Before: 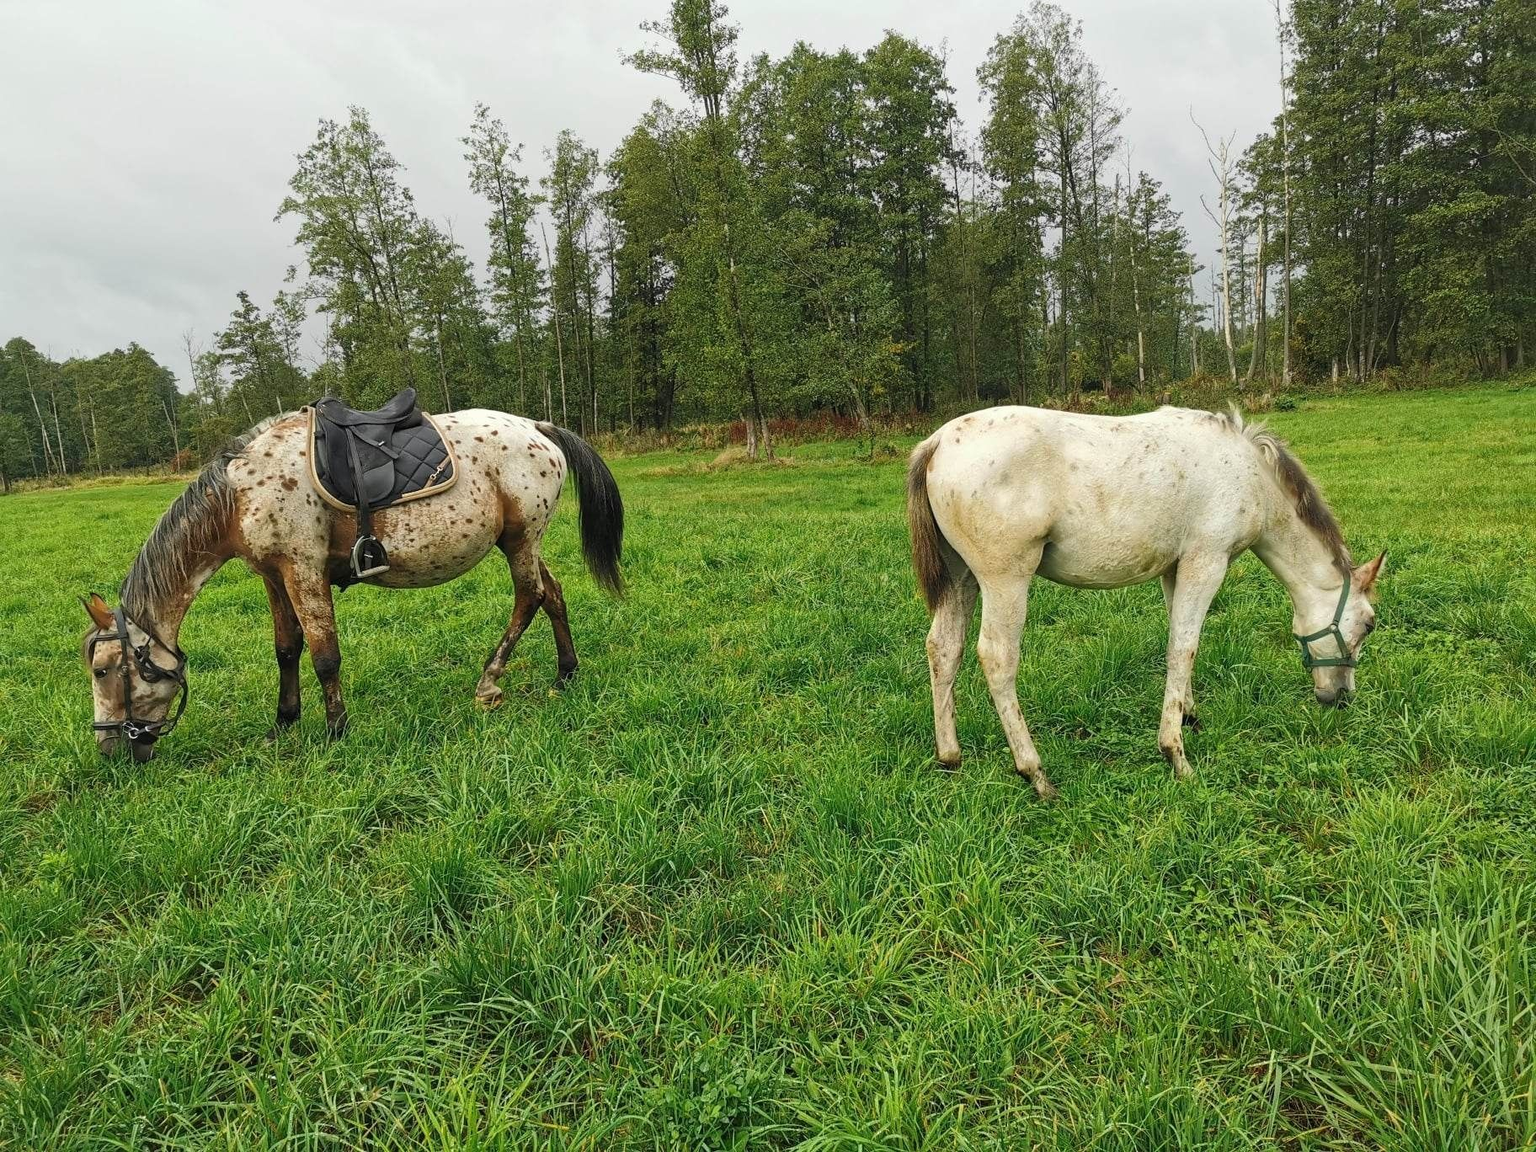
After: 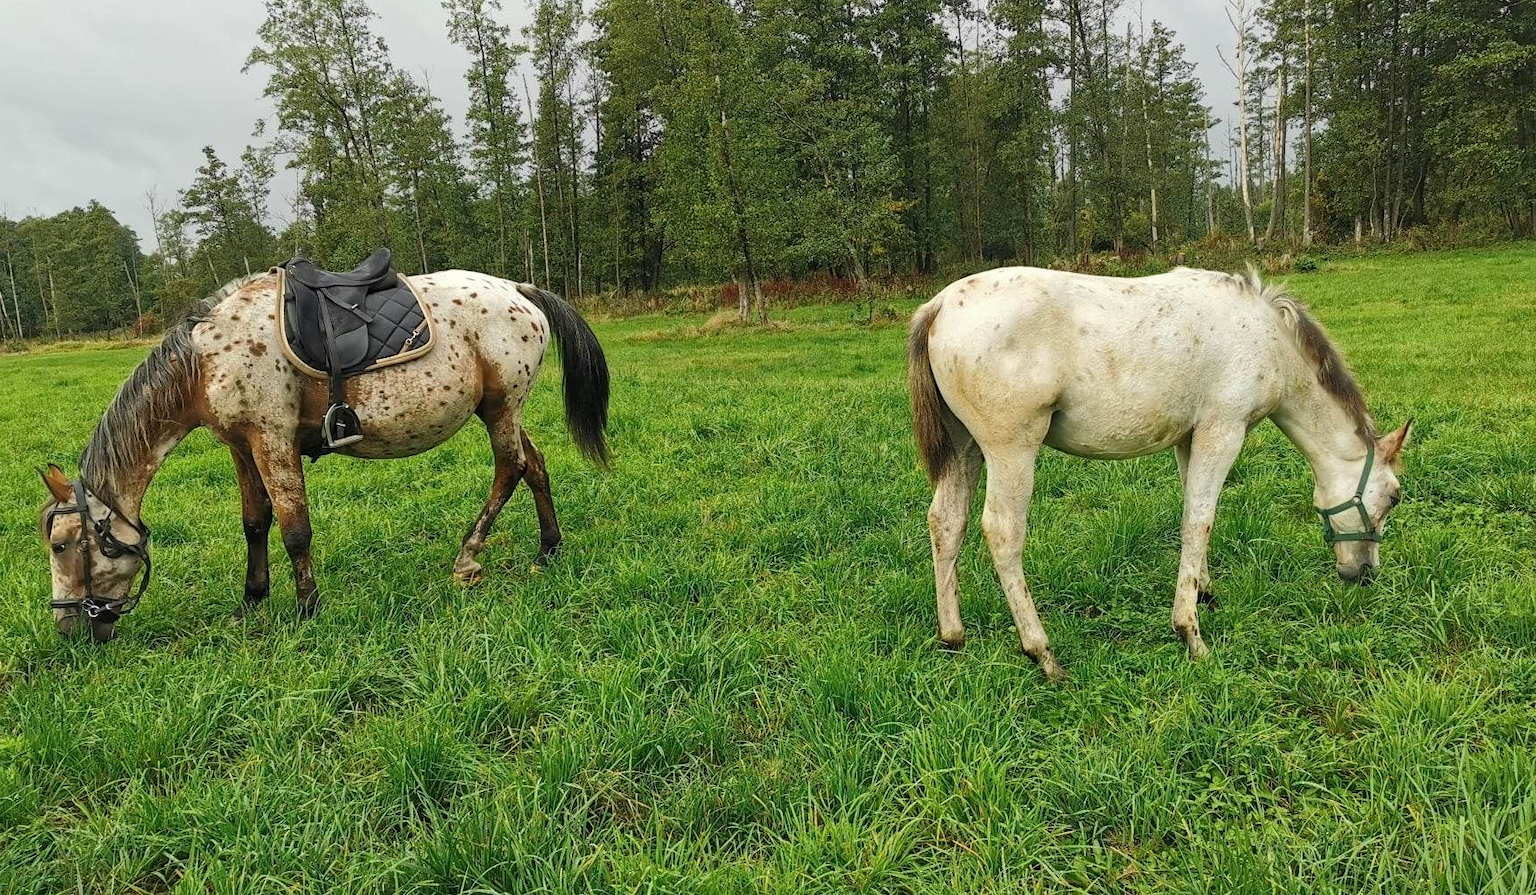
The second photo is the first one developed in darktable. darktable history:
crop and rotate: left 2.955%, top 13.304%, right 2.029%, bottom 12.862%
tone equalizer: edges refinement/feathering 500, mask exposure compensation -1.57 EV, preserve details no
exposure: black level correction 0.001, compensate highlight preservation false
